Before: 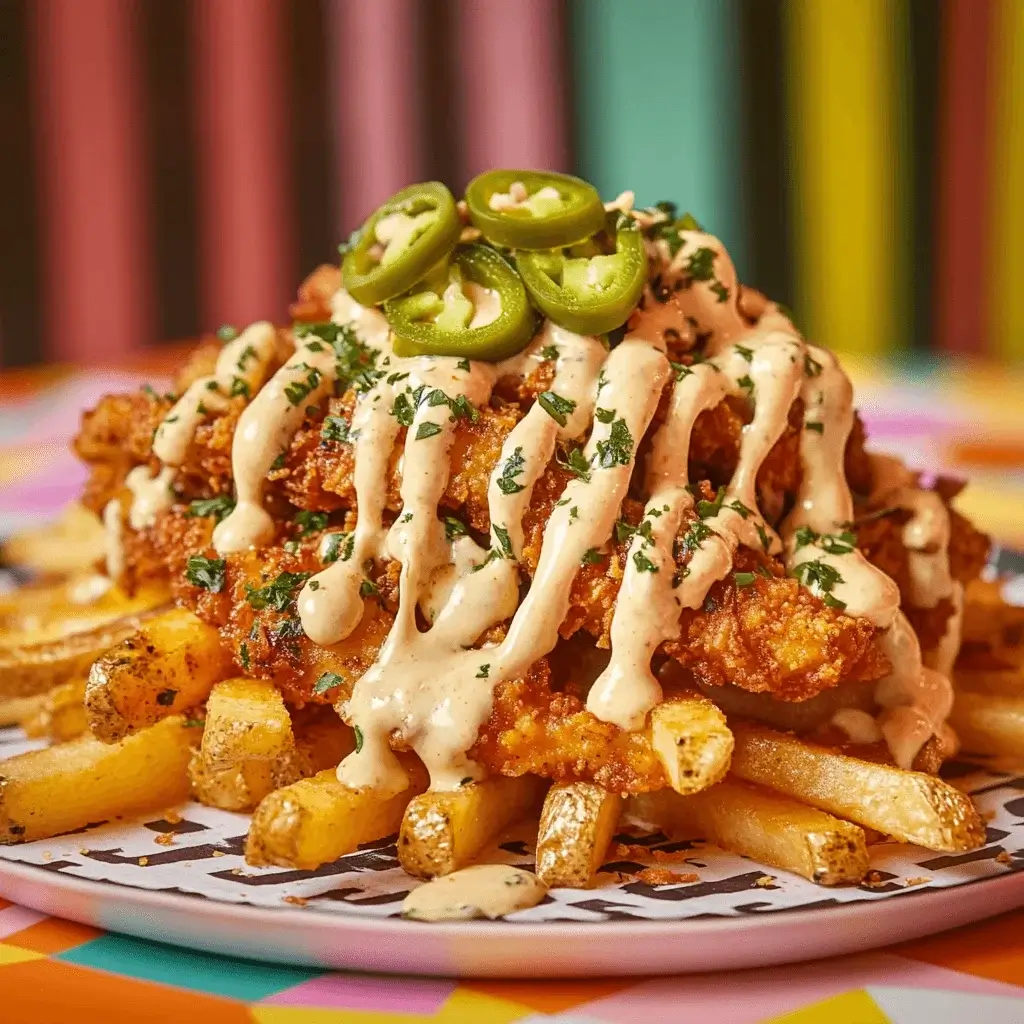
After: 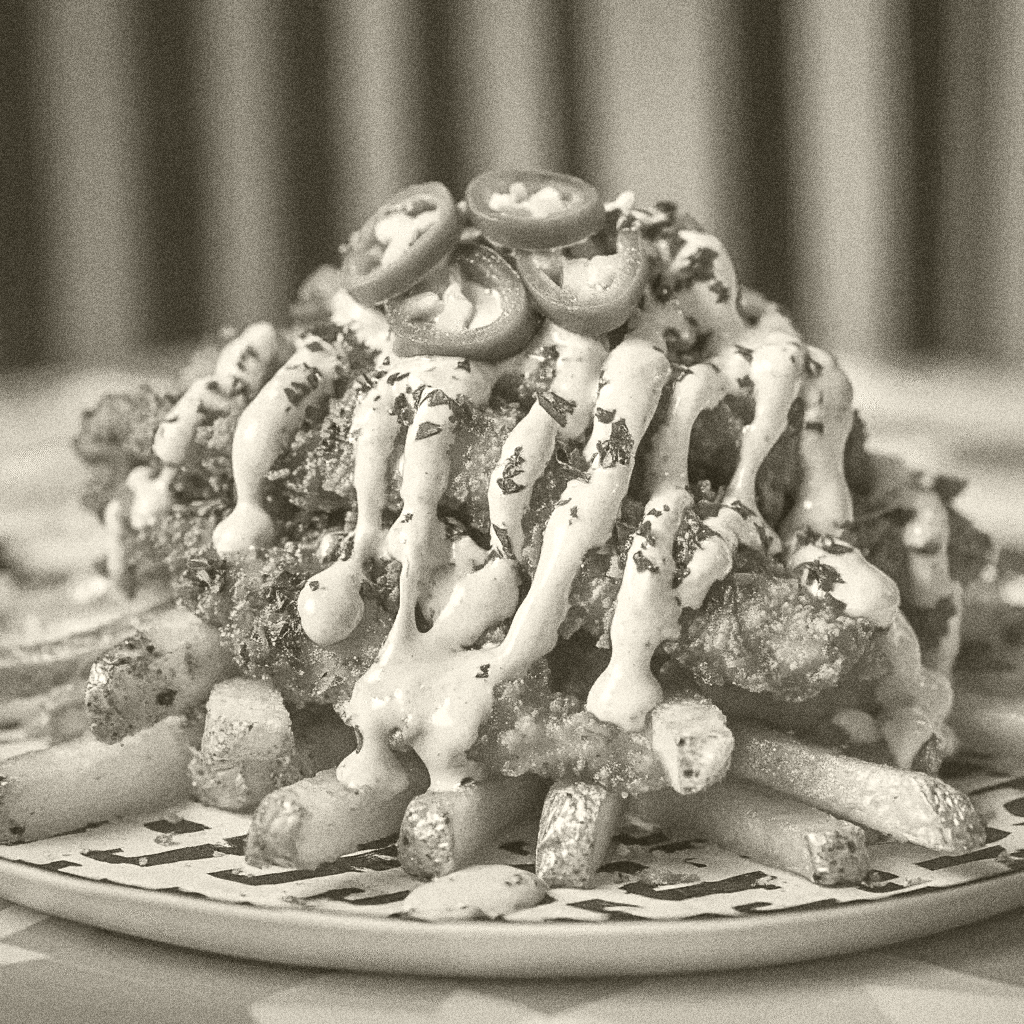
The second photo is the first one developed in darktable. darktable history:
grain: coarseness 14.49 ISO, strength 48.04%, mid-tones bias 35%
contrast brightness saturation: contrast 0.03, brightness -0.04
colorize: hue 41.44°, saturation 22%, source mix 60%, lightness 10.61%
local contrast: mode bilateral grid, contrast 20, coarseness 100, detail 150%, midtone range 0.2
exposure: black level correction 0, exposure 1.6 EV, compensate exposure bias true, compensate highlight preservation false
white balance: red 0.967, blue 1.119, emerald 0.756
